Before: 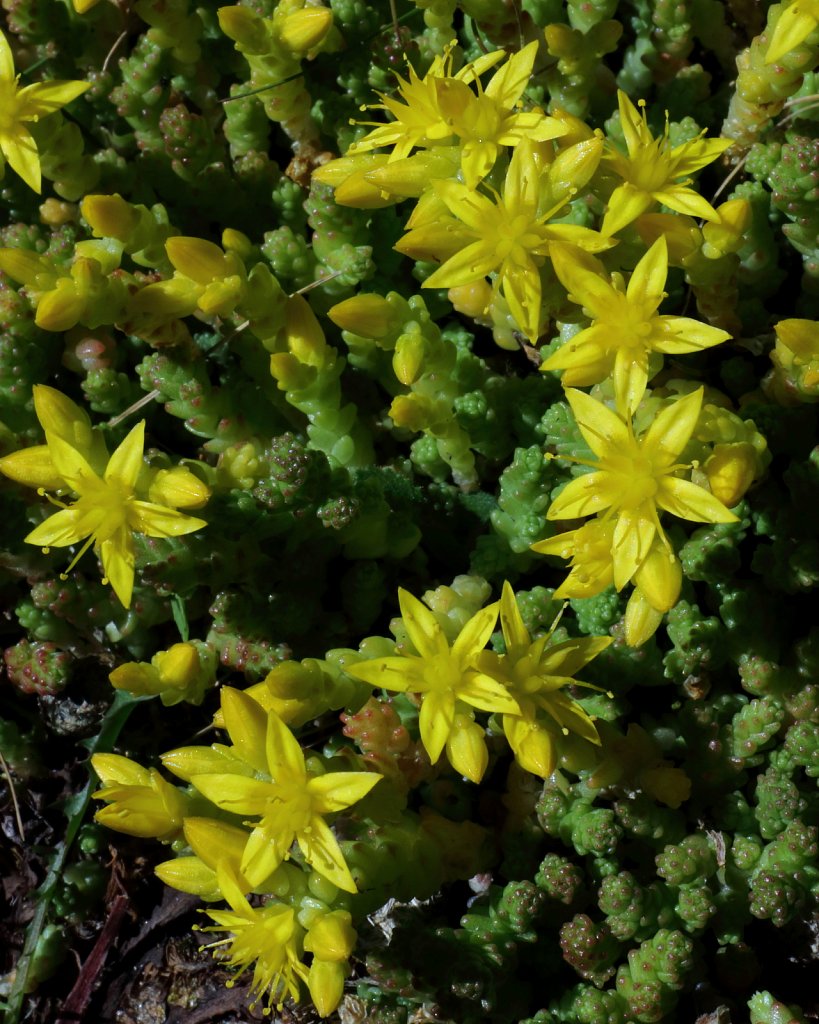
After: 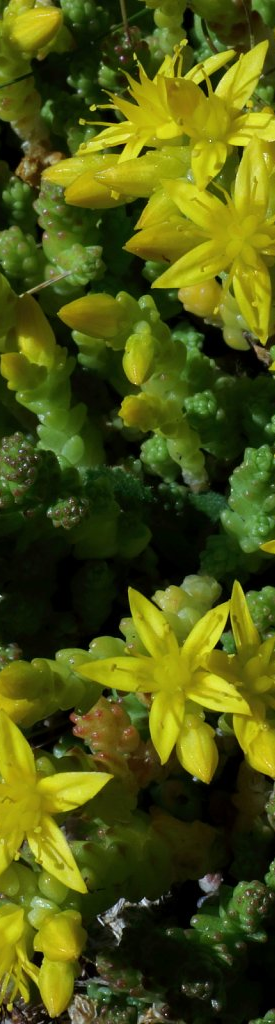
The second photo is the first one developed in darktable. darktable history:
crop: left 32.985%, right 33.363%
